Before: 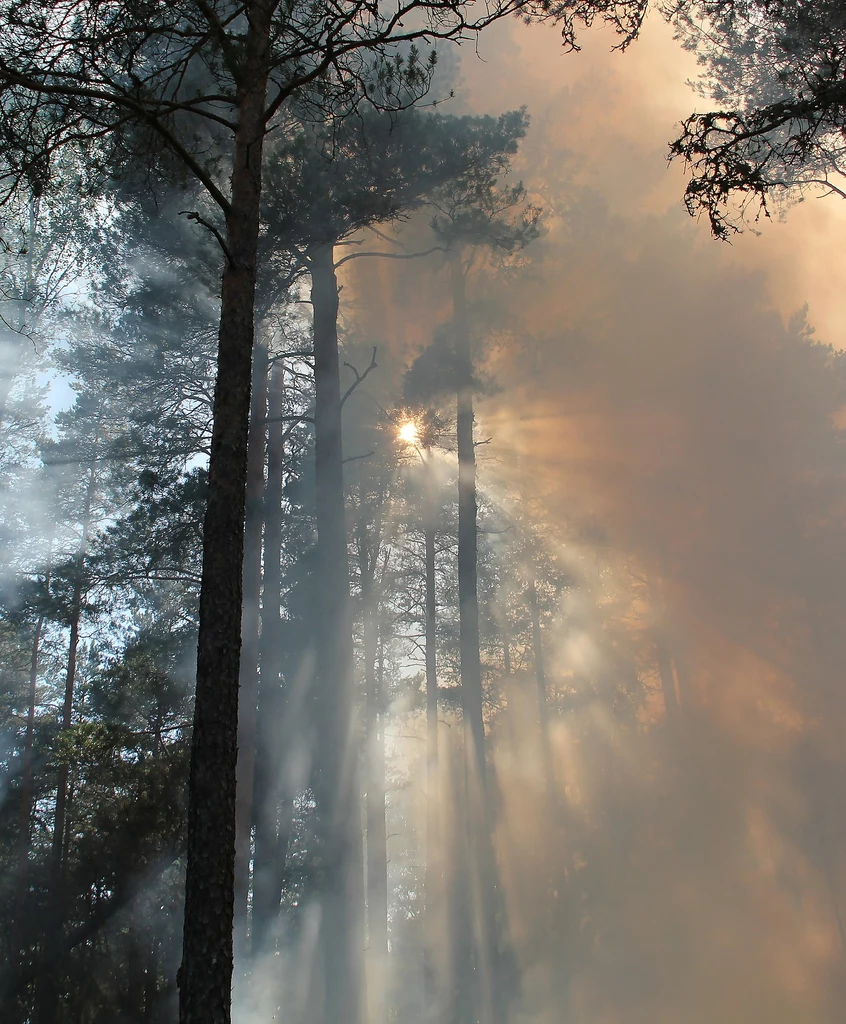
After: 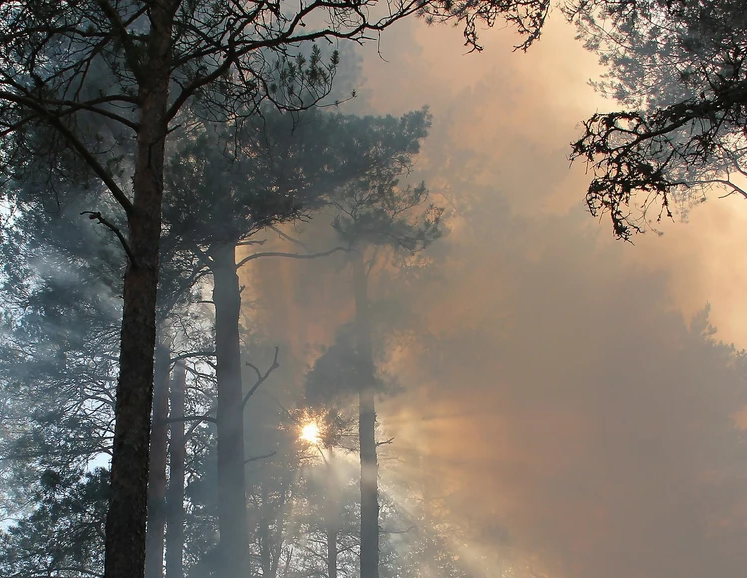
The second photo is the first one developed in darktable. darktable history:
local contrast: mode bilateral grid, contrast 100, coarseness 99, detail 90%, midtone range 0.2
crop and rotate: left 11.65%, bottom 43.464%
